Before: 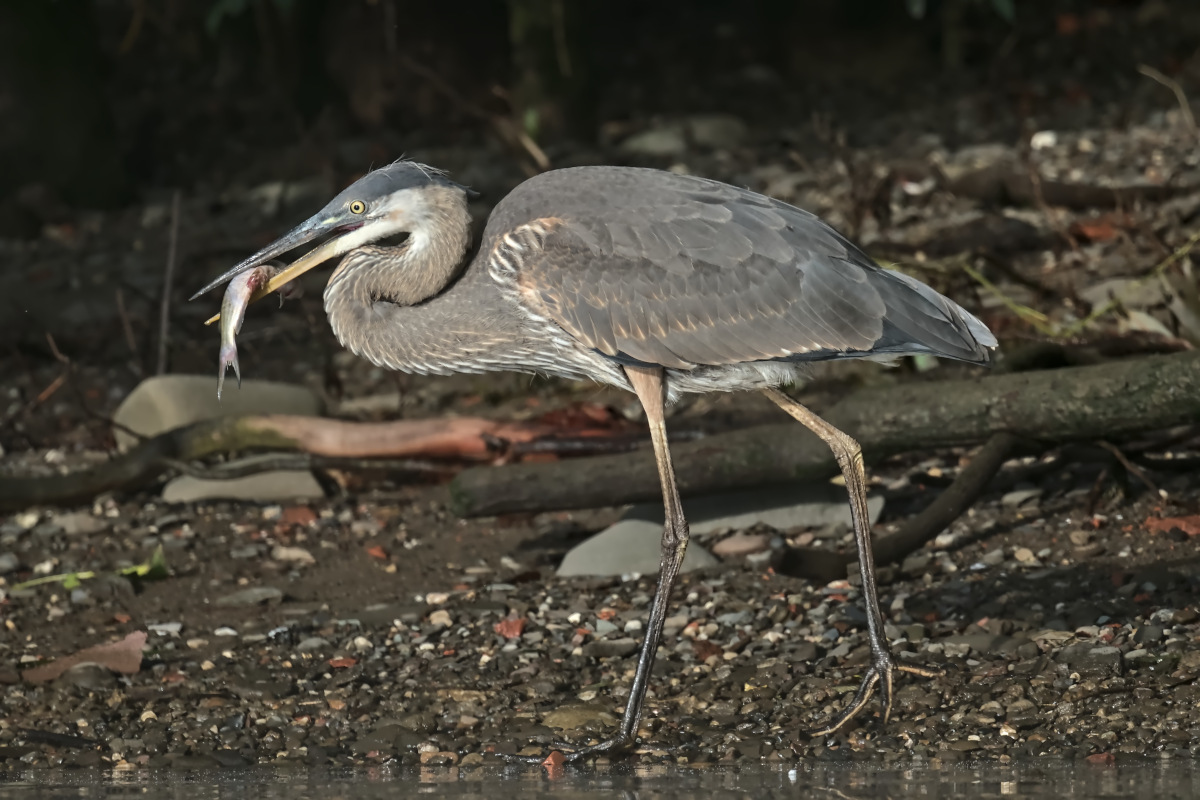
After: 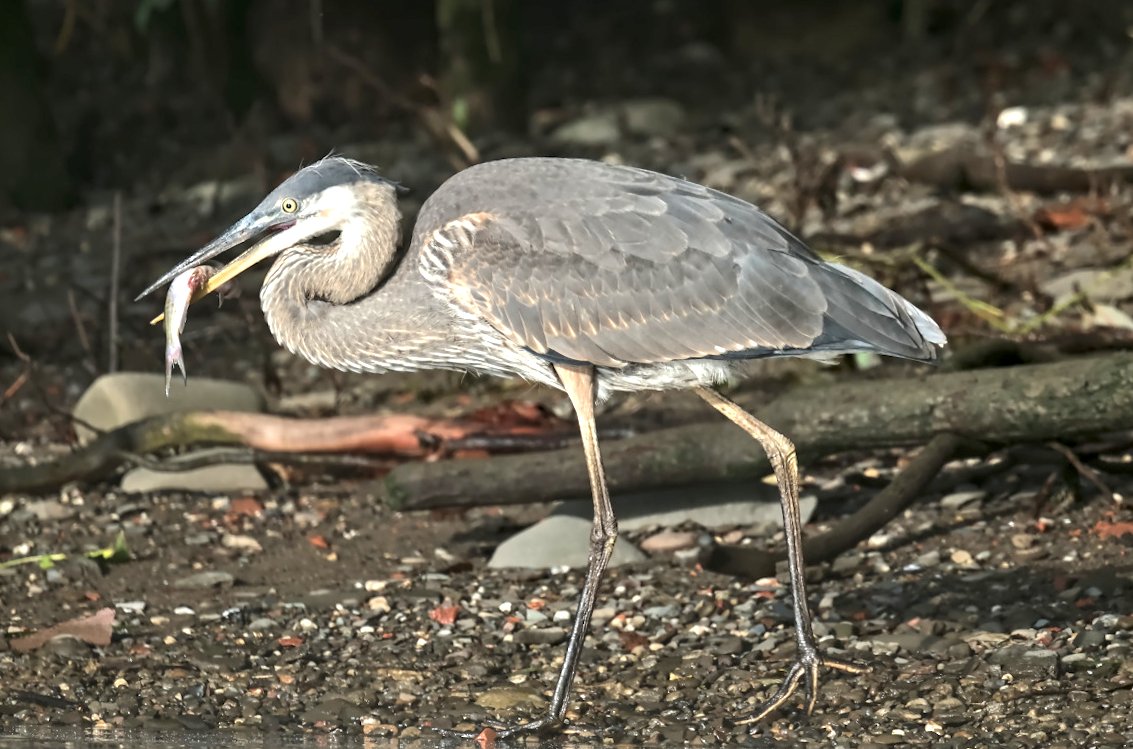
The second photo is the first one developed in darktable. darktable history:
rotate and perspective: rotation 0.062°, lens shift (vertical) 0.115, lens shift (horizontal) -0.133, crop left 0.047, crop right 0.94, crop top 0.061, crop bottom 0.94
vibrance: on, module defaults
local contrast: highlights 100%, shadows 100%, detail 120%, midtone range 0.2
exposure: black level correction 0.001, exposure 0.955 EV, compensate exposure bias true, compensate highlight preservation false
